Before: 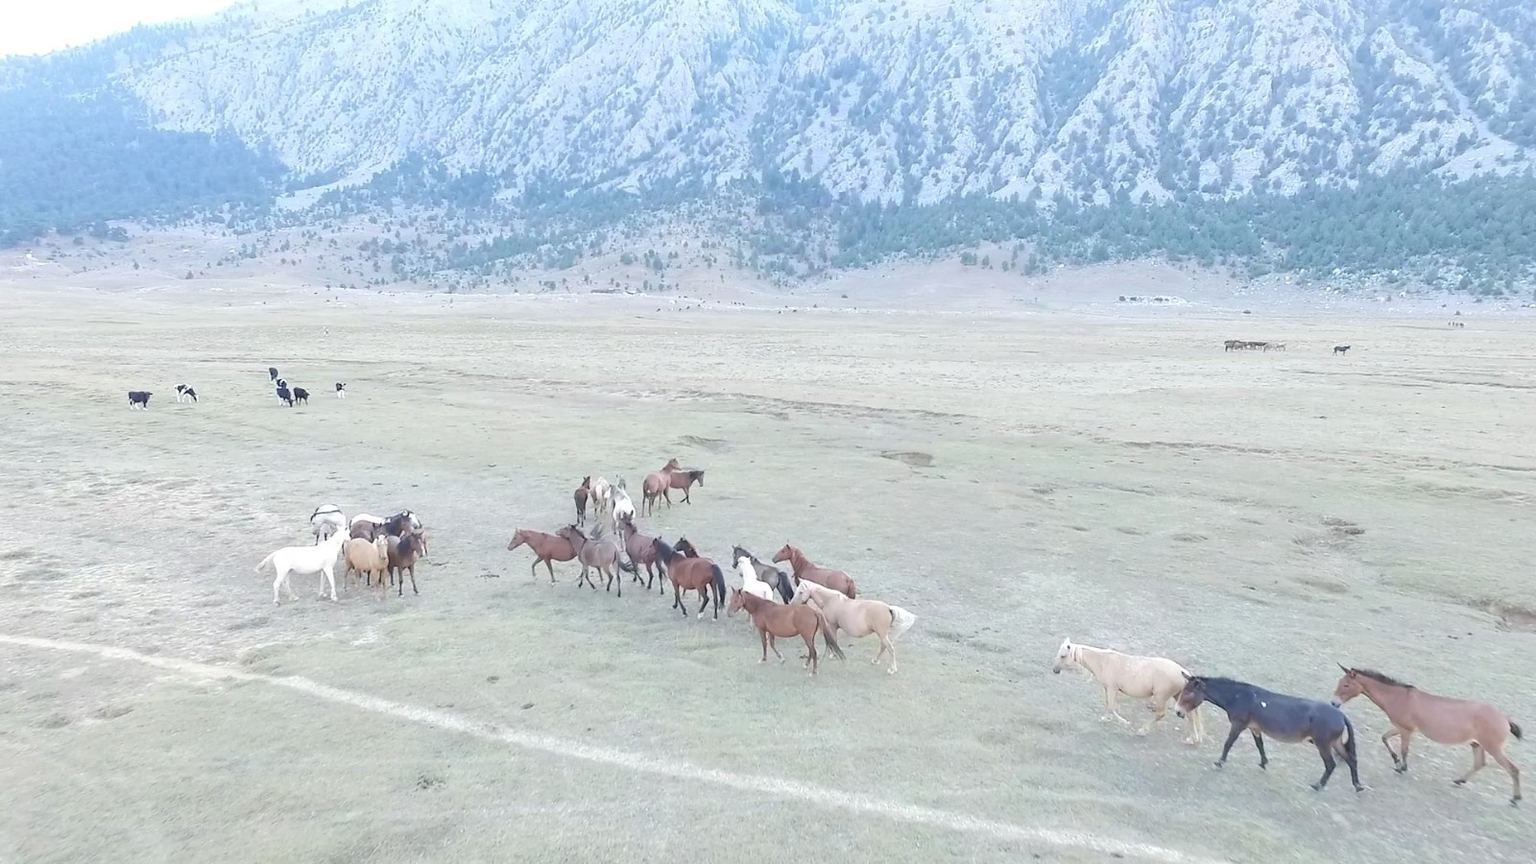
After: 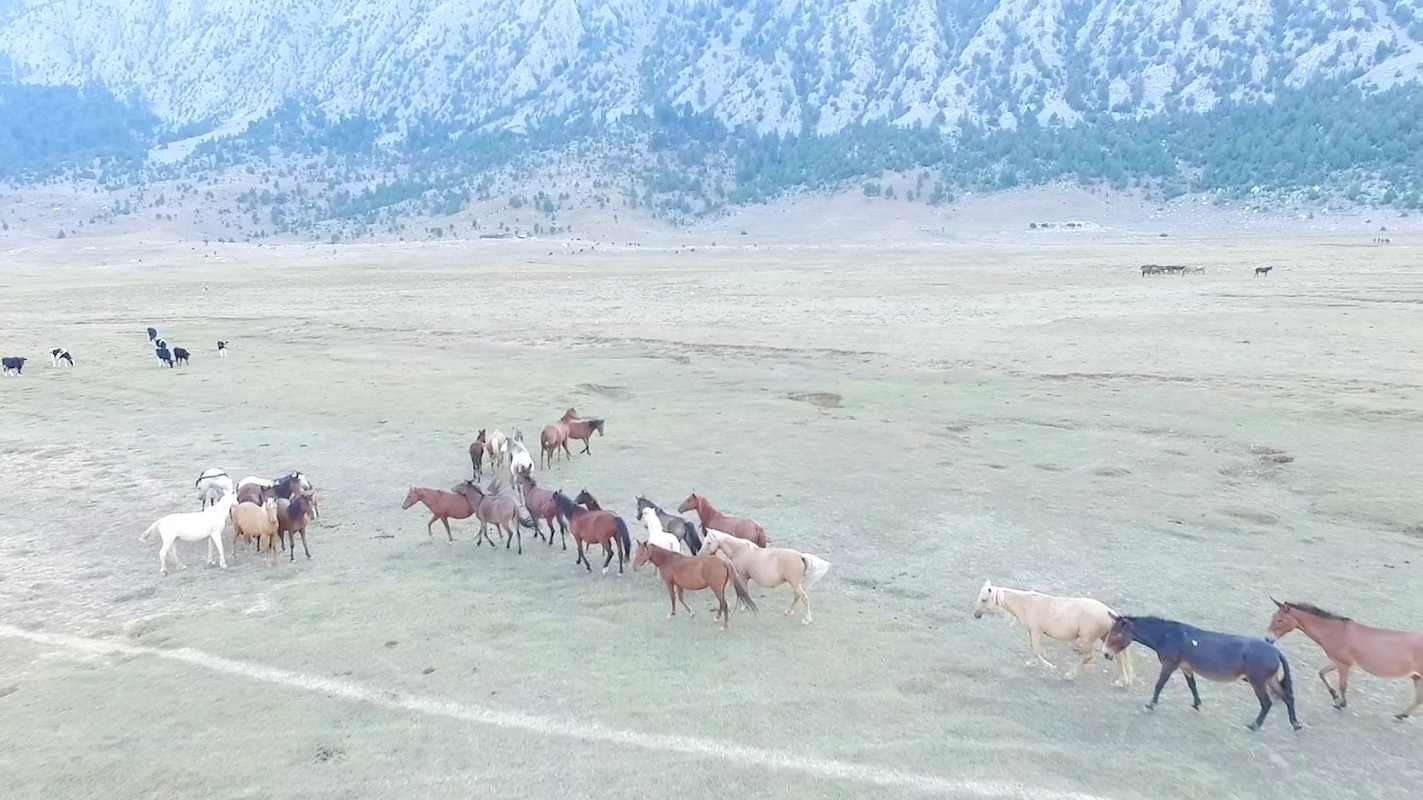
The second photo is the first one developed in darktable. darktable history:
crop and rotate: angle 1.96°, left 5.673%, top 5.673%
color balance: output saturation 120%
color balance rgb: perceptual saturation grading › global saturation 20%, perceptual saturation grading › highlights -25%, perceptual saturation grading › shadows 25%
